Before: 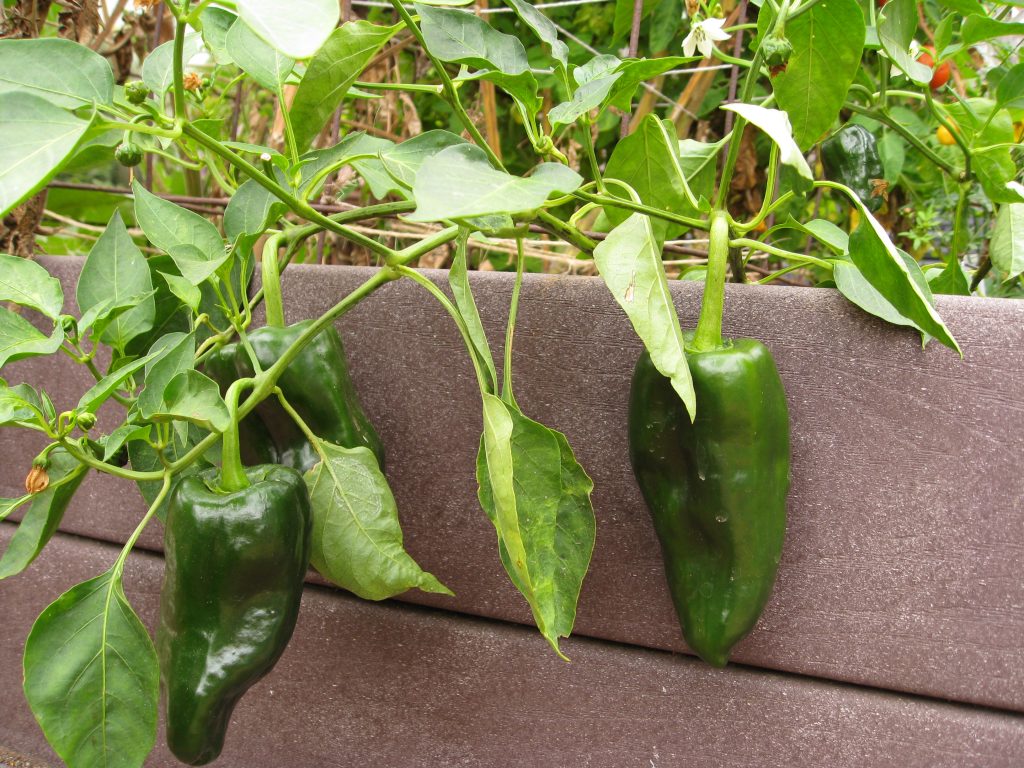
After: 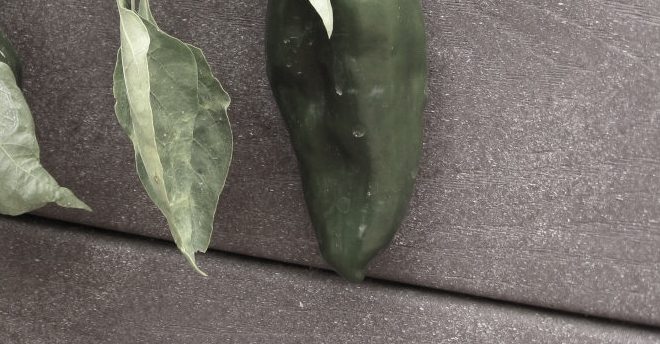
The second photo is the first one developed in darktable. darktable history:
color correction: saturation 0.3
crop and rotate: left 35.509%, top 50.238%, bottom 4.934%
